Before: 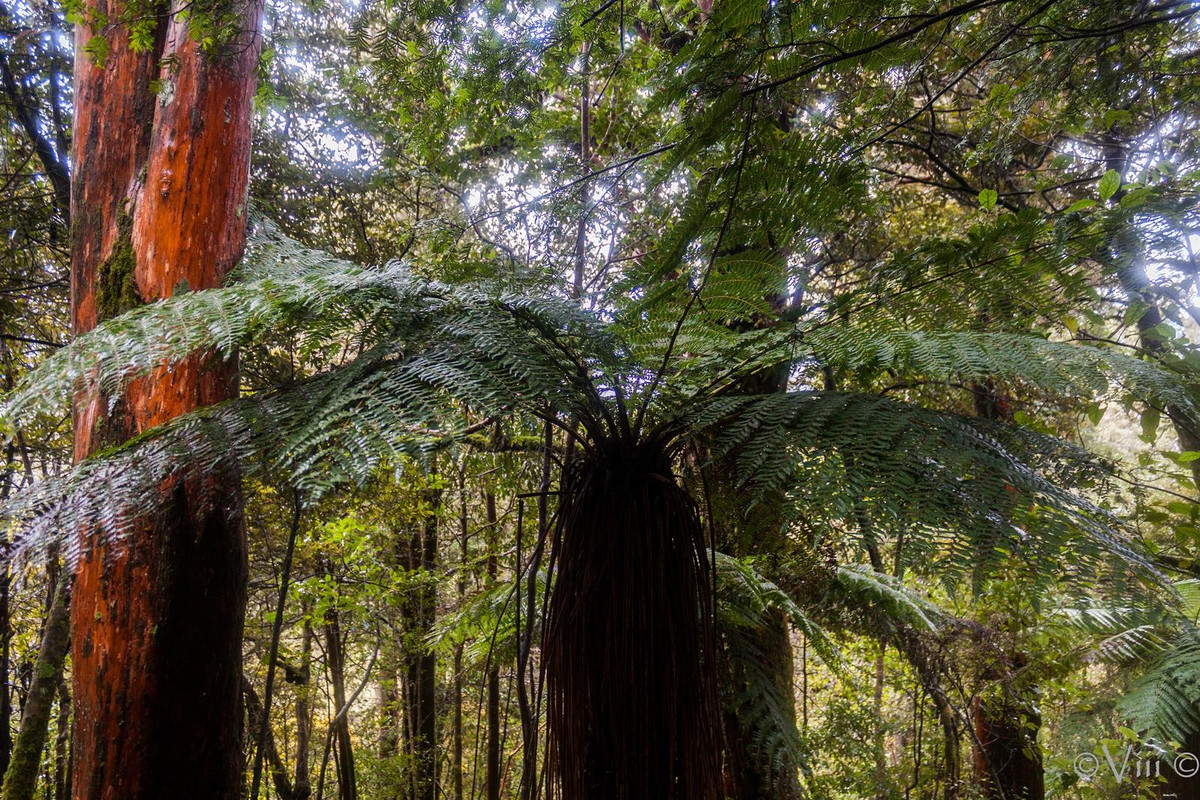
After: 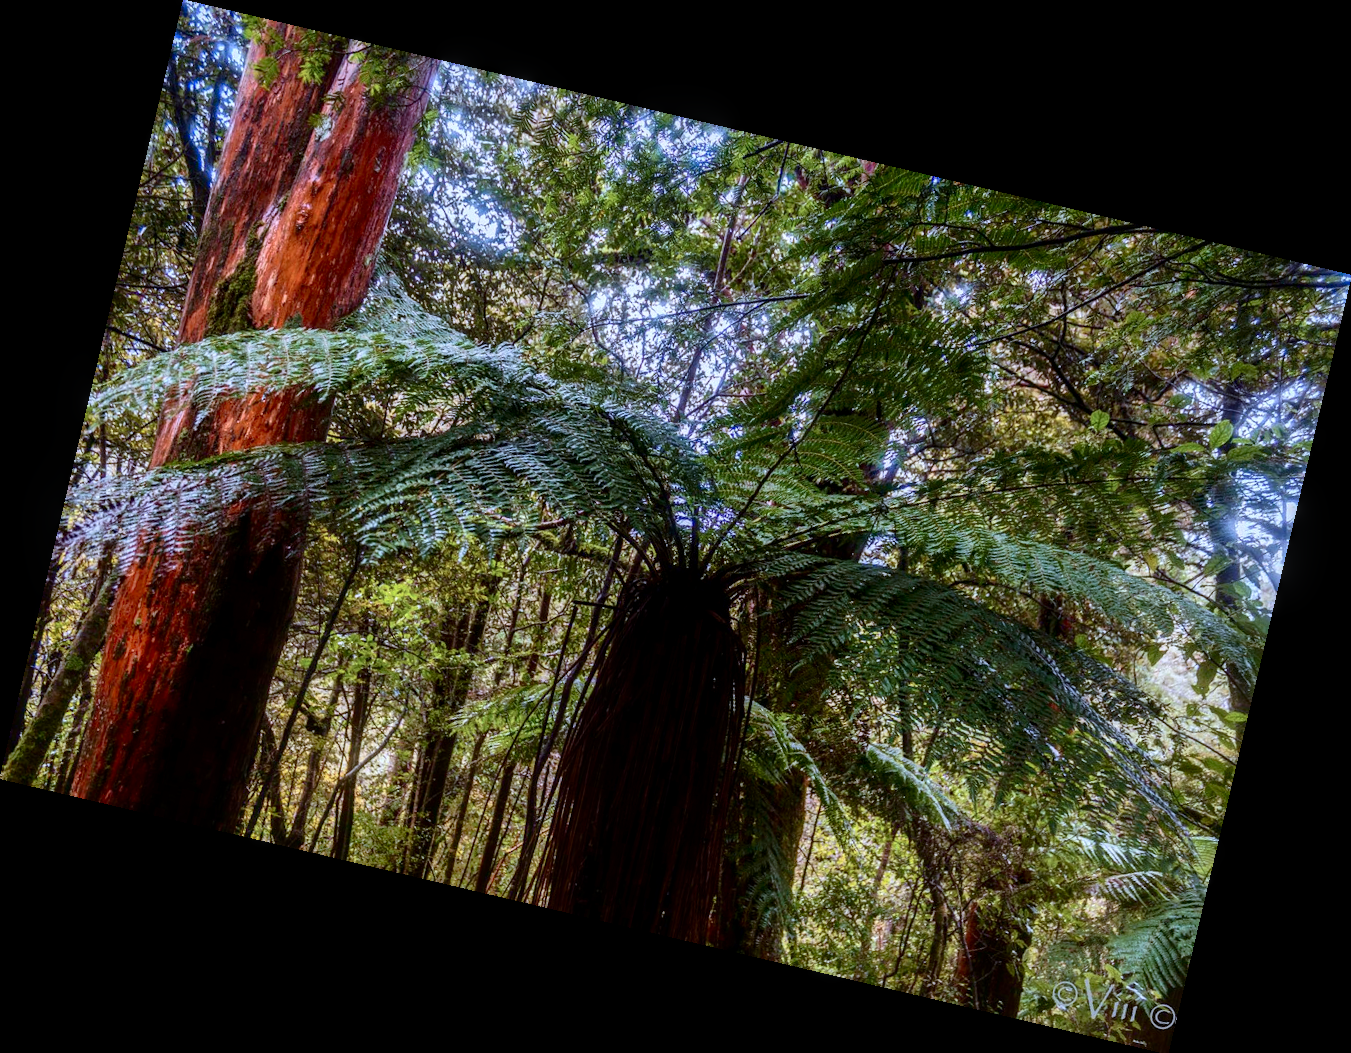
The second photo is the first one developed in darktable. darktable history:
color correction: highlights a* -2.24, highlights b* -18.1
exposure: exposure -0.242 EV, compensate highlight preservation false
velvia: on, module defaults
local contrast: on, module defaults
rotate and perspective: rotation 13.27°, automatic cropping off
contrast brightness saturation: contrast 0.28
shadows and highlights: on, module defaults
haze removal: compatibility mode true, adaptive false
